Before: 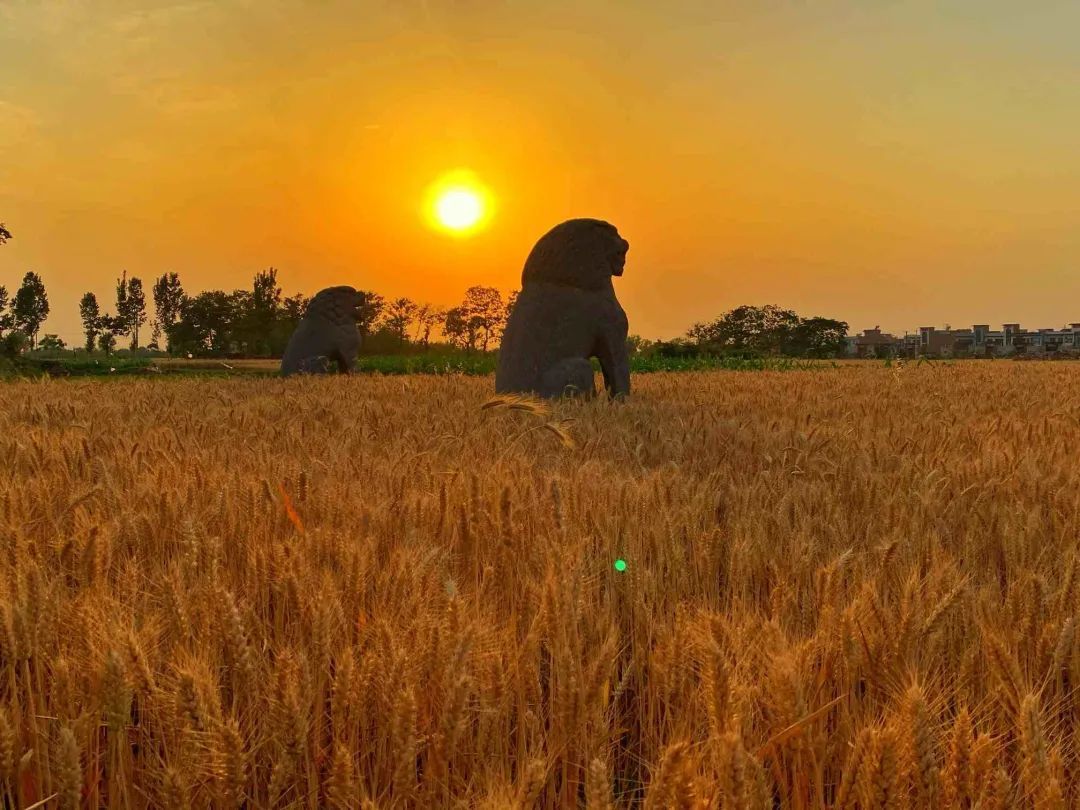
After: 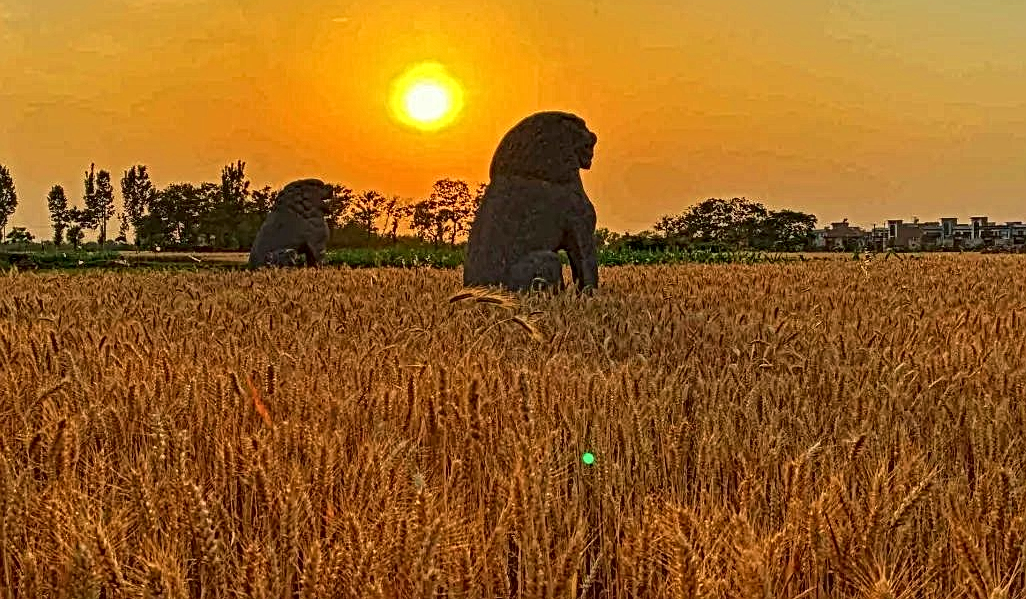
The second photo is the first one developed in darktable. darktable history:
crop and rotate: left 2.991%, top 13.302%, right 1.981%, bottom 12.636%
local contrast: mode bilateral grid, contrast 20, coarseness 3, detail 300%, midtone range 0.2
